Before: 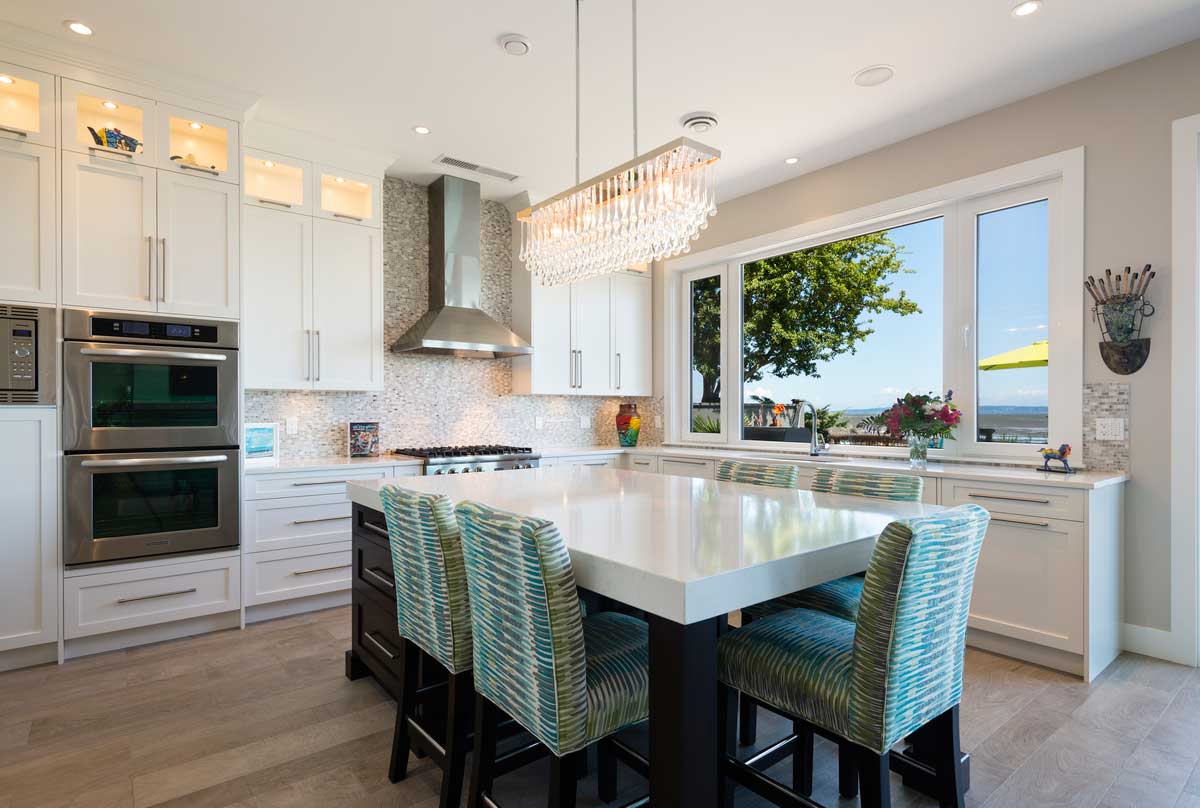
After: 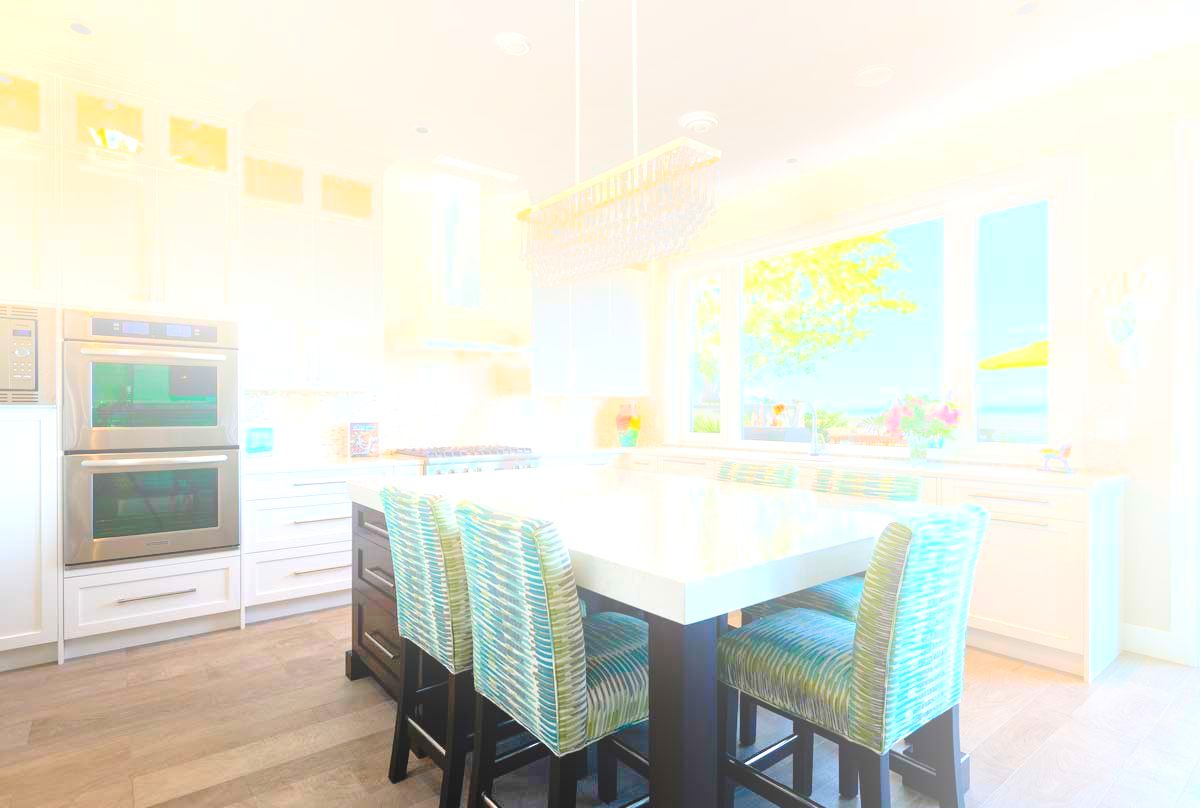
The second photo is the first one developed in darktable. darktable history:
bloom: size 38%, threshold 95%, strength 30%
exposure: black level correction 0.01, exposure 1 EV, compensate highlight preservation false
